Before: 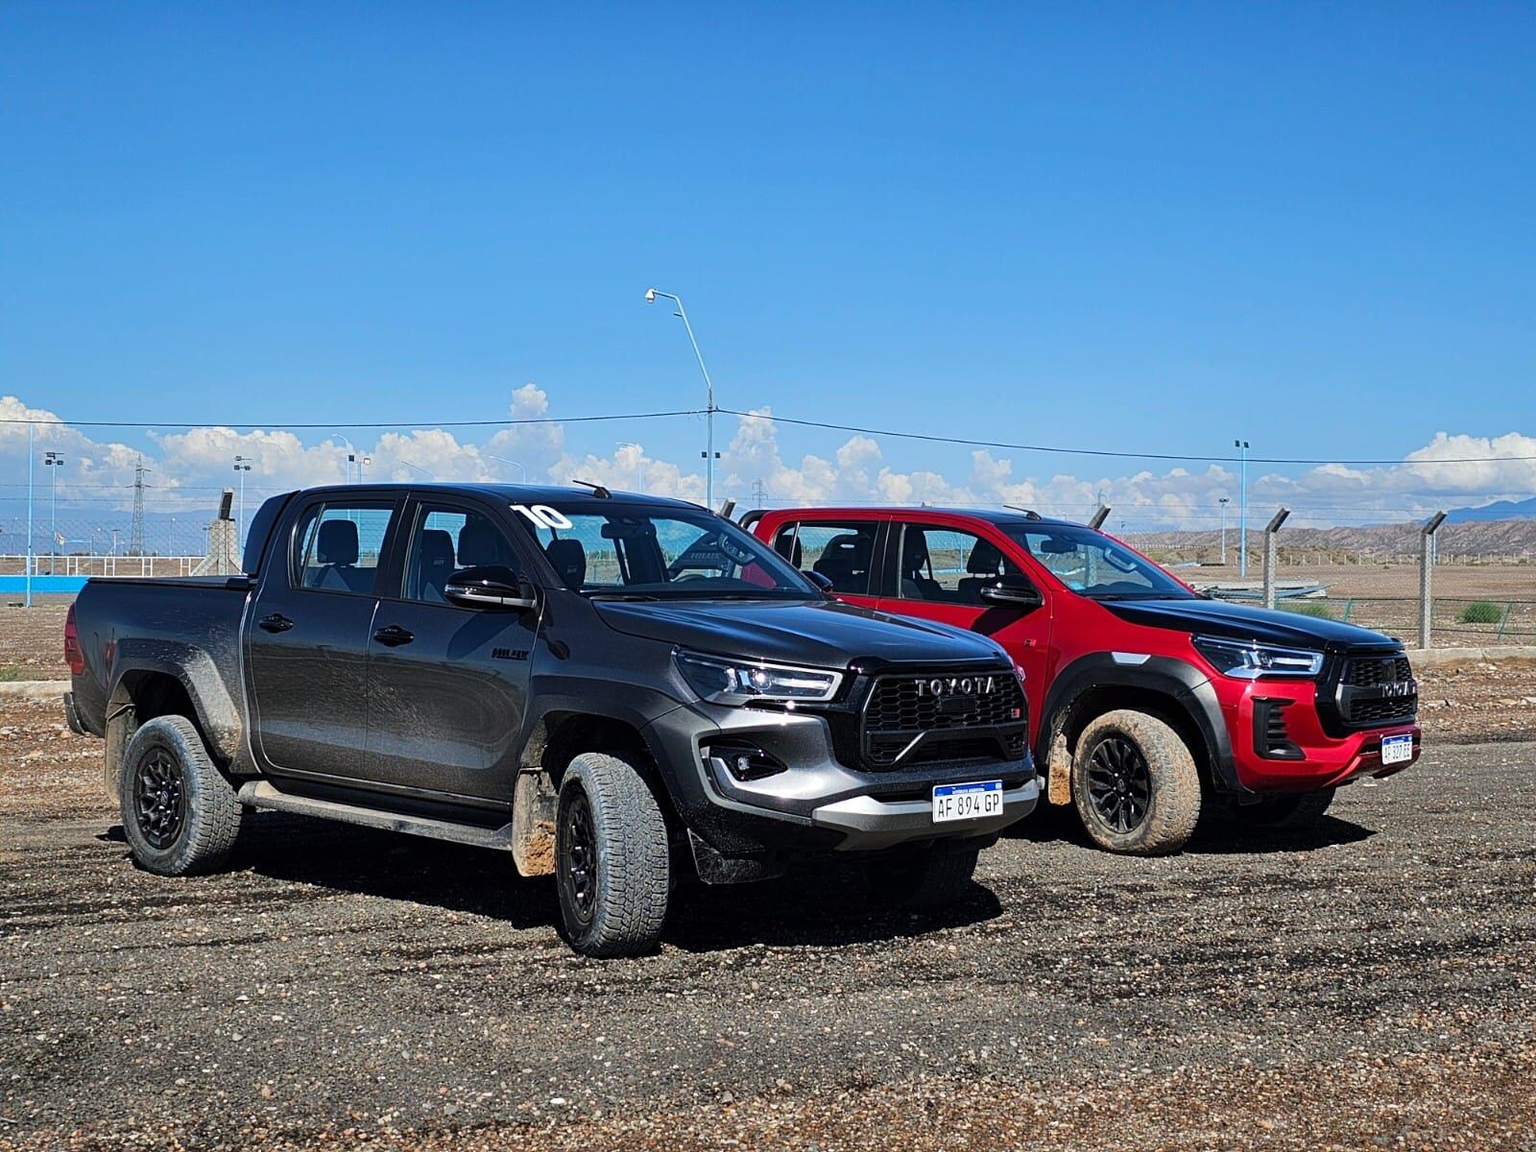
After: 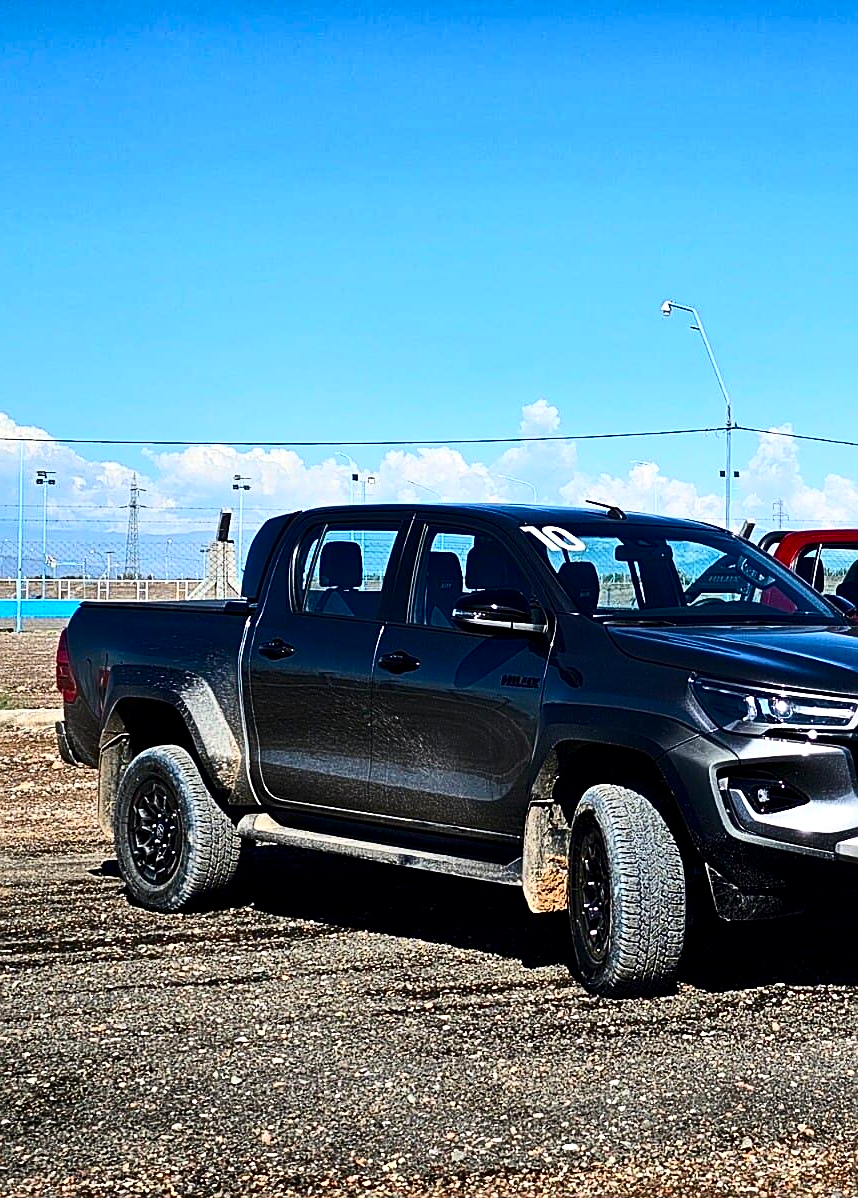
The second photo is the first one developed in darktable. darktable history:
contrast brightness saturation: contrast 0.402, brightness 0.043, saturation 0.258
crop: left 0.743%, right 45.583%, bottom 0.091%
sharpen: on, module defaults
local contrast: highlights 107%, shadows 101%, detail 119%, midtone range 0.2
